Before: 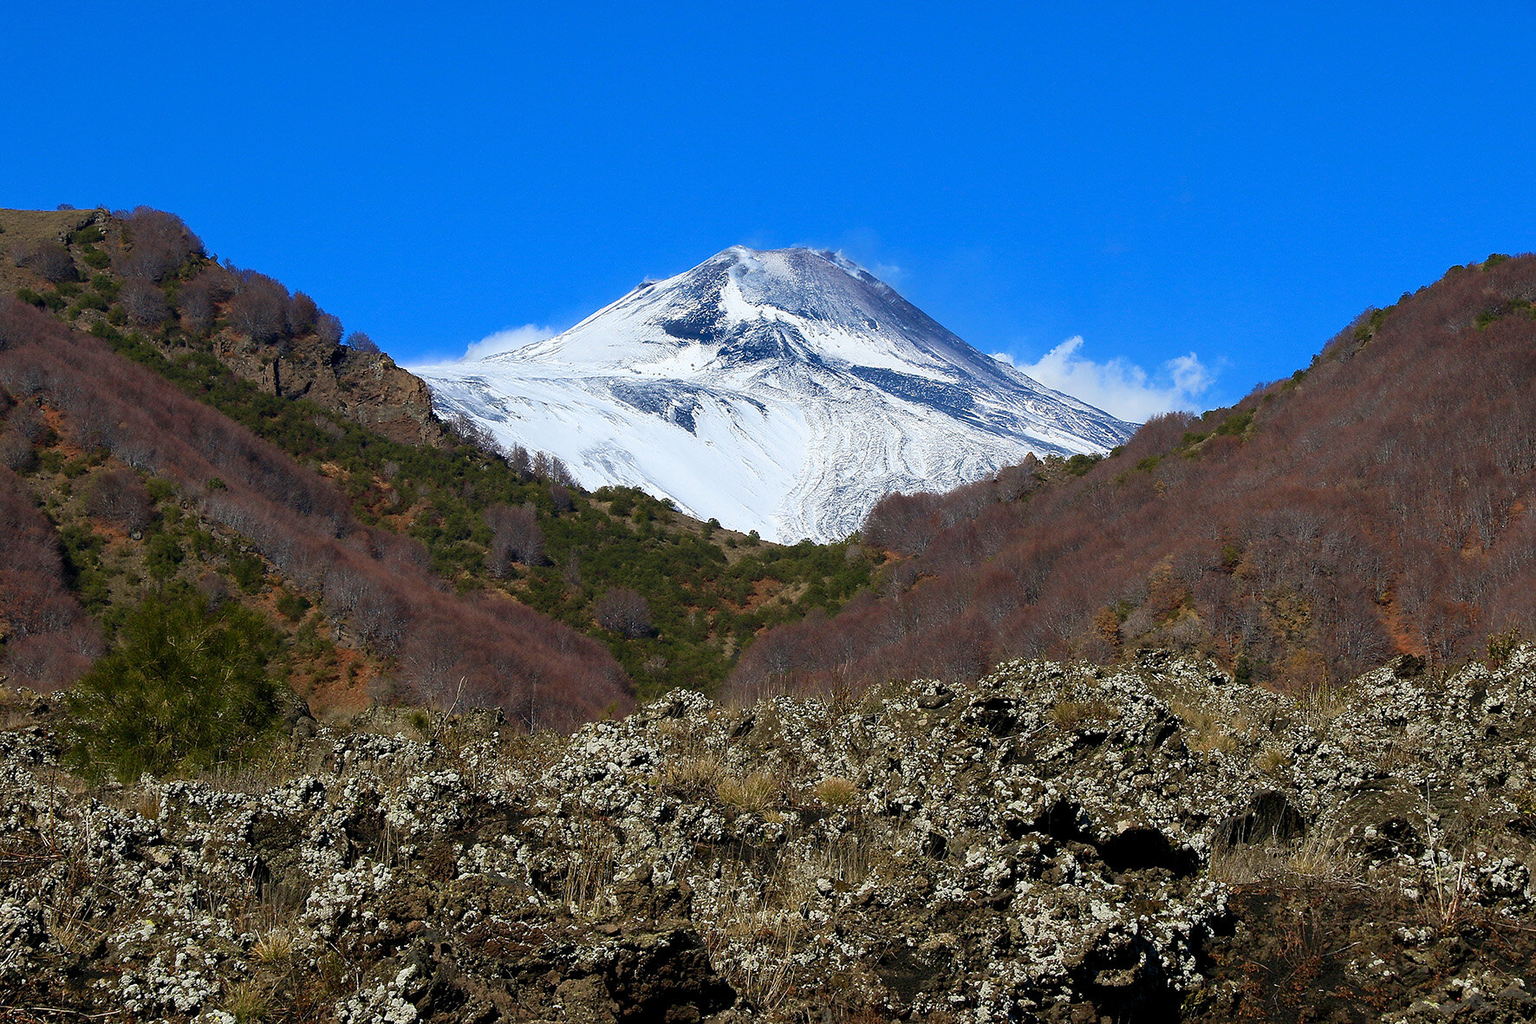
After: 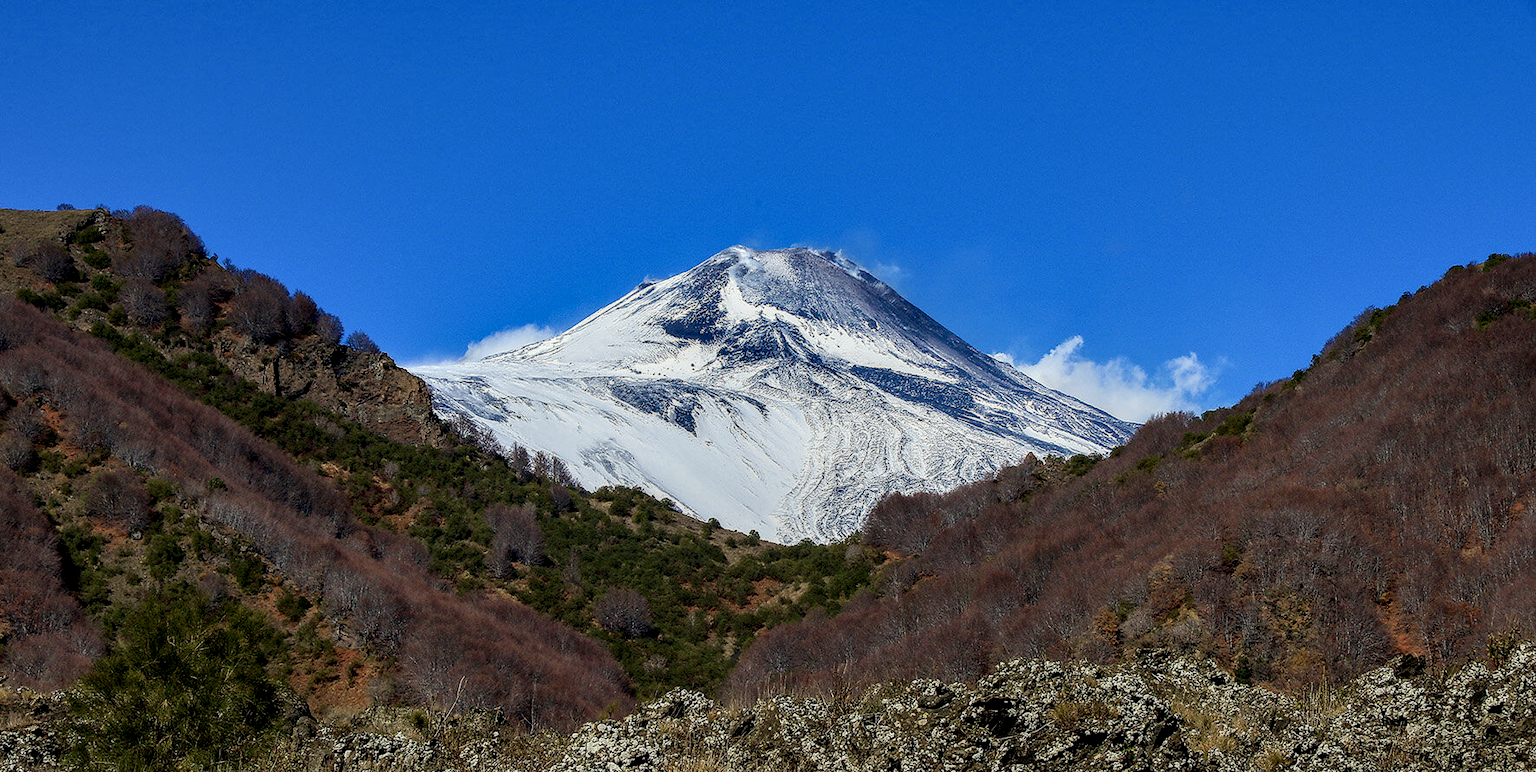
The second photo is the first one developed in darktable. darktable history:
crop: bottom 24.537%
local contrast: highlights 22%, detail 150%
exposure: exposure -0.493 EV, compensate highlight preservation false
color correction: highlights b* 3.01
contrast equalizer: octaves 7, y [[0.6 ×6], [0.55 ×6], [0 ×6], [0 ×6], [0 ×6]], mix 0.301
